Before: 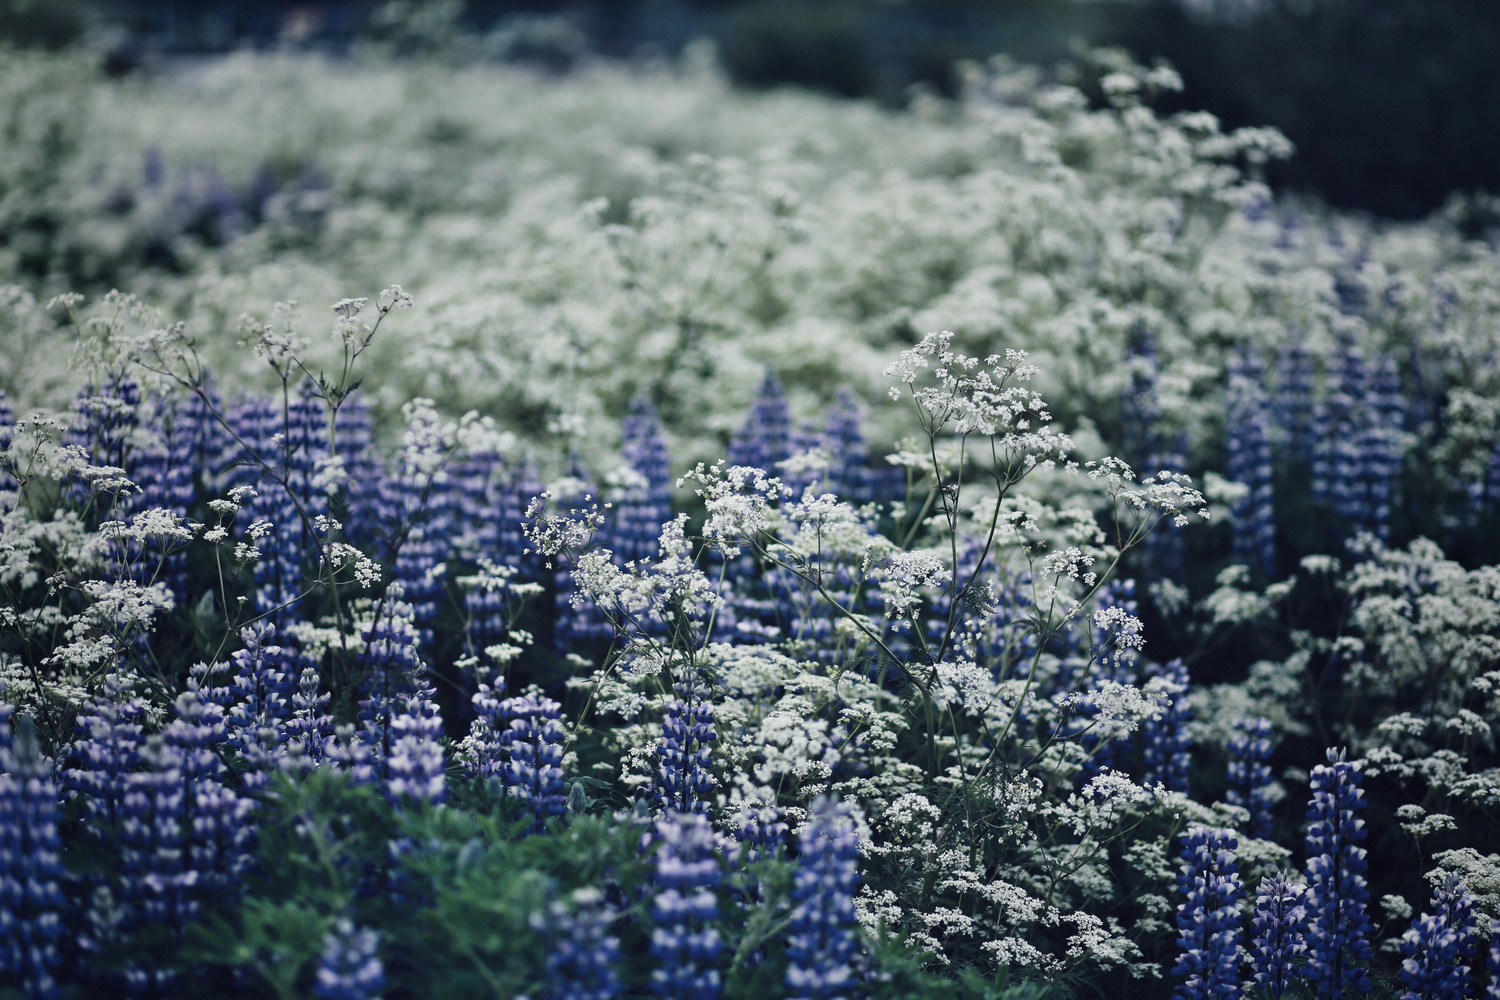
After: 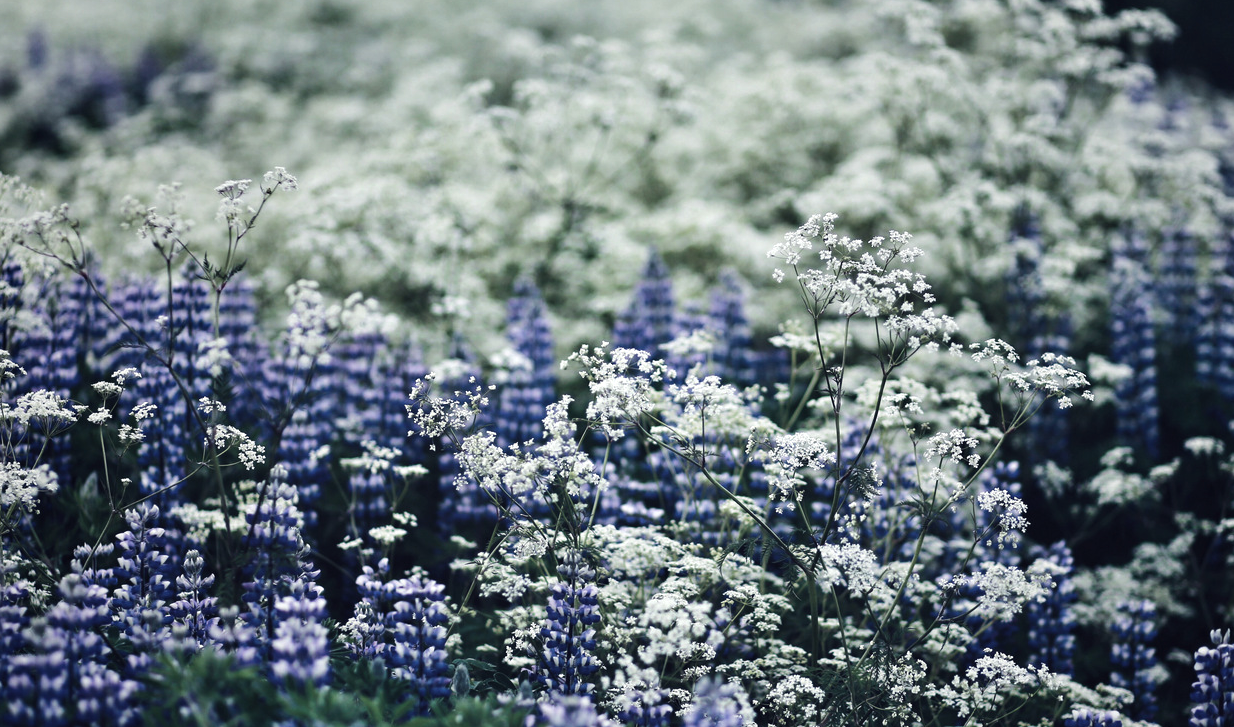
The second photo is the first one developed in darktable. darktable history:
crop: left 7.792%, top 11.834%, right 9.93%, bottom 15.446%
tone equalizer: -8 EV -0.424 EV, -7 EV -0.423 EV, -6 EV -0.305 EV, -5 EV -0.236 EV, -3 EV 0.255 EV, -2 EV 0.335 EV, -1 EV 0.415 EV, +0 EV 0.429 EV, edges refinement/feathering 500, mask exposure compensation -1.57 EV, preserve details no
